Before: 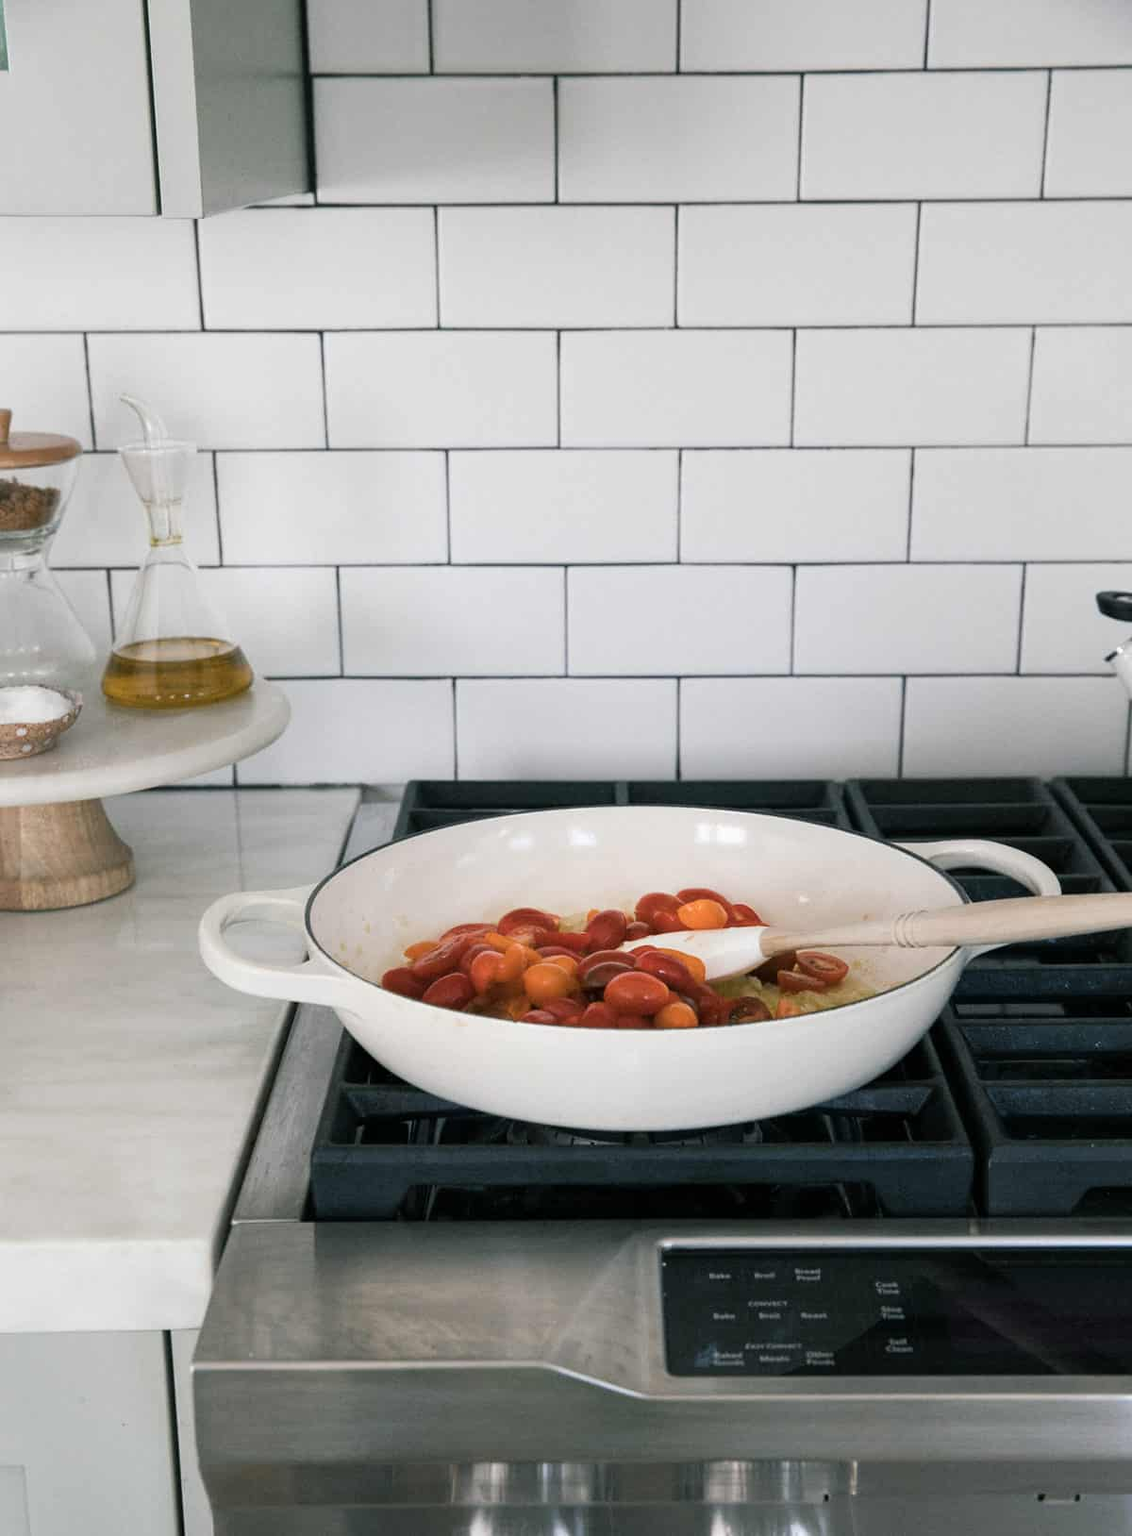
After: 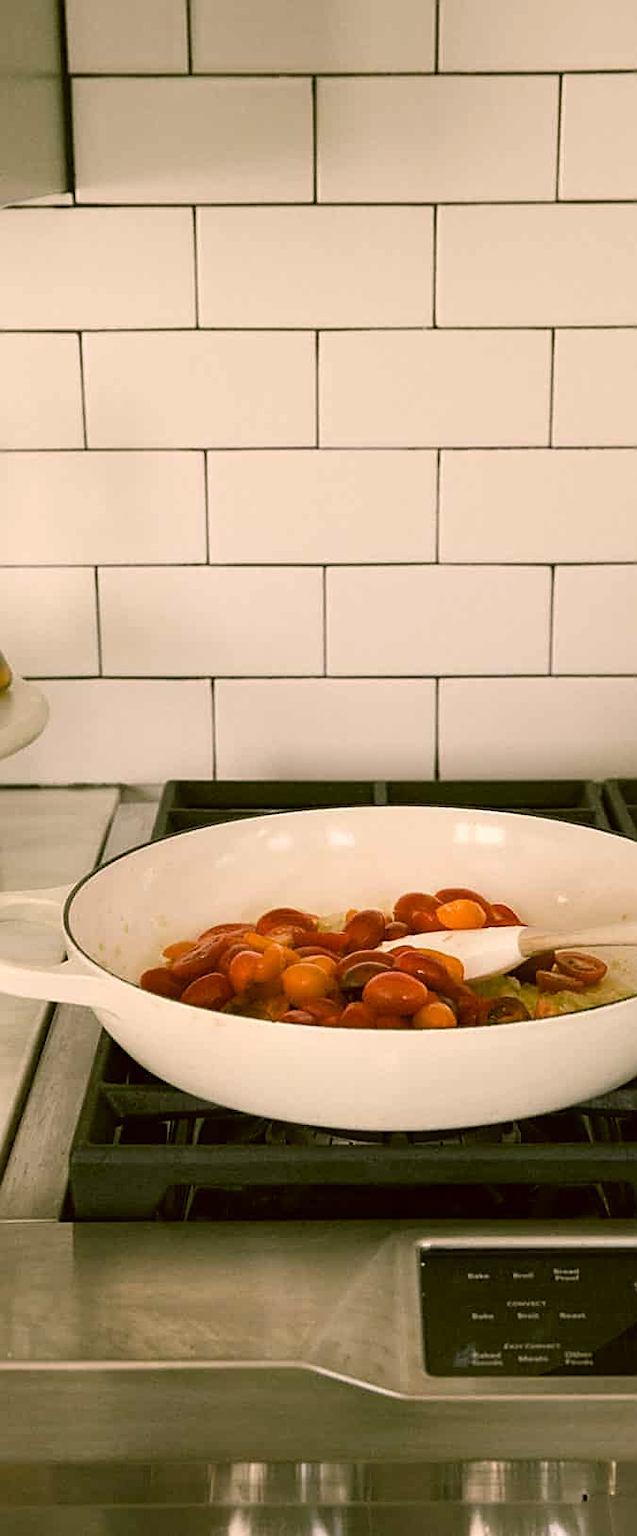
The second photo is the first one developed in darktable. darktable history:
color correction: highlights a* 8.37, highlights b* 15.25, shadows a* -0.585, shadows b* 27.19
sharpen: on, module defaults
crop: left 21.344%, right 22.257%
